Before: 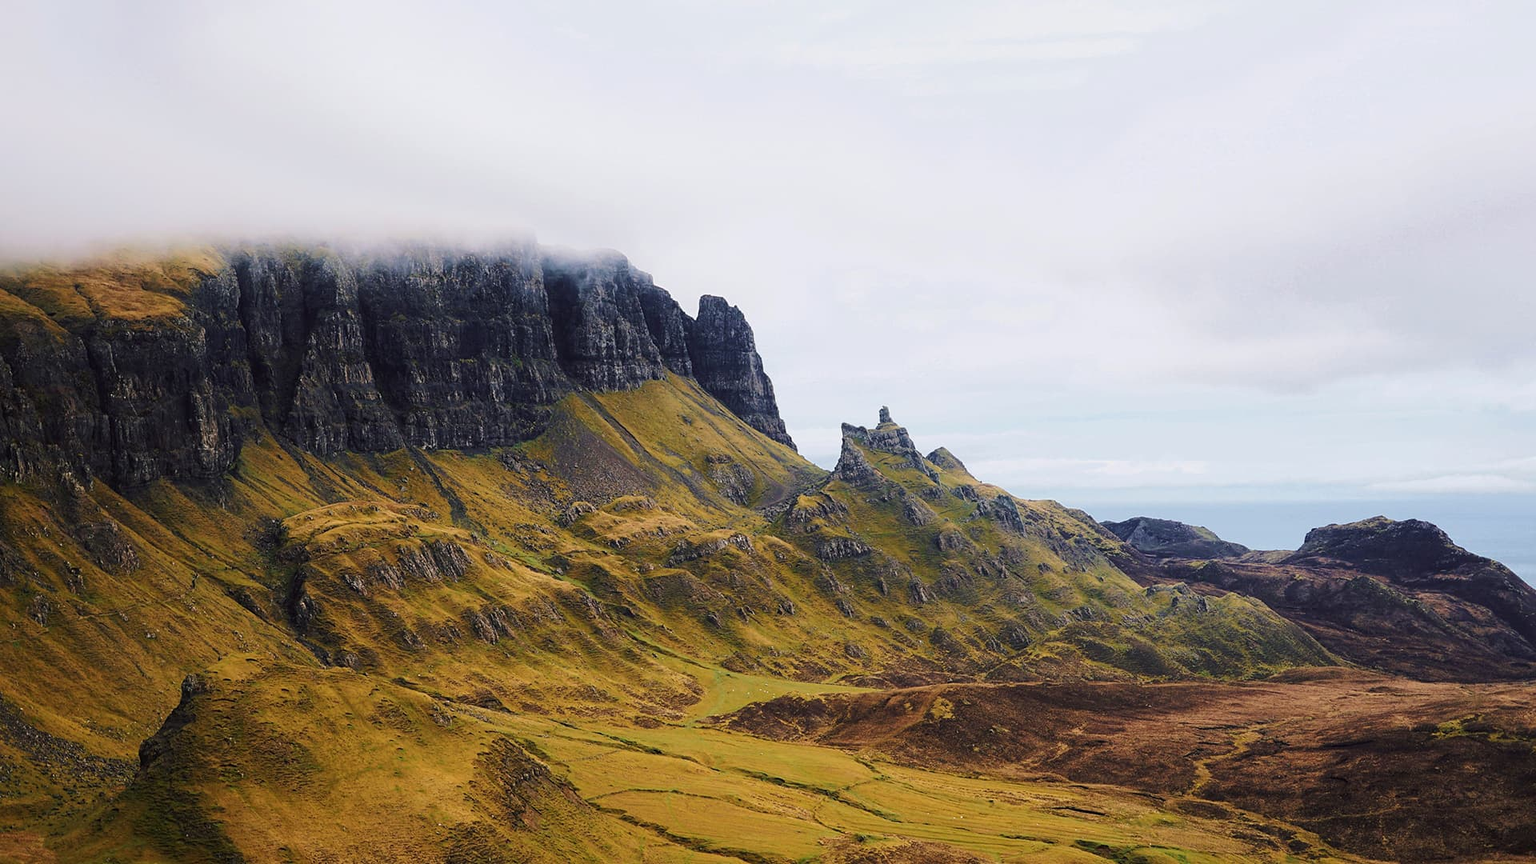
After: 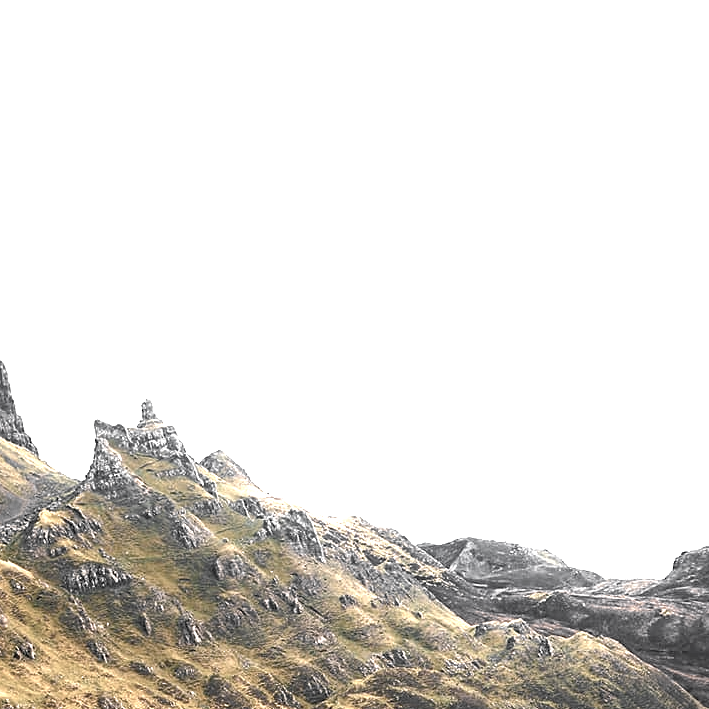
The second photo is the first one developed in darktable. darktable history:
tone equalizer: -8 EV 0.25 EV, -7 EV 0.417 EV, -6 EV 0.417 EV, -5 EV 0.25 EV, -3 EV -0.25 EV, -2 EV -0.417 EV, -1 EV -0.417 EV, +0 EV -0.25 EV, edges refinement/feathering 500, mask exposure compensation -1.57 EV, preserve details guided filter
color balance rgb: shadows lift › chroma 2%, shadows lift › hue 185.64°, power › luminance 1.48%, highlights gain › chroma 3%, highlights gain › hue 54.51°, global offset › luminance -0.4%, perceptual saturation grading › highlights -18.47%, perceptual saturation grading › mid-tones 6.62%, perceptual saturation grading › shadows 28.22%, perceptual brilliance grading › highlights 15.68%, perceptual brilliance grading › shadows -14.29%, global vibrance 25.96%, contrast 6.45%
local contrast: mode bilateral grid, contrast 20, coarseness 50, detail 120%, midtone range 0.2
crop and rotate: left 49.936%, top 10.094%, right 13.136%, bottom 24.256%
exposure: black level correction 0.001, exposure 1.646 EV, compensate exposure bias true, compensate highlight preservation false
color zones: curves: ch0 [(0, 0.613) (0.01, 0.613) (0.245, 0.448) (0.498, 0.529) (0.642, 0.665) (0.879, 0.777) (0.99, 0.613)]; ch1 [(0, 0.035) (0.121, 0.189) (0.259, 0.197) (0.415, 0.061) (0.589, 0.022) (0.732, 0.022) (0.857, 0.026) (0.991, 0.053)]
